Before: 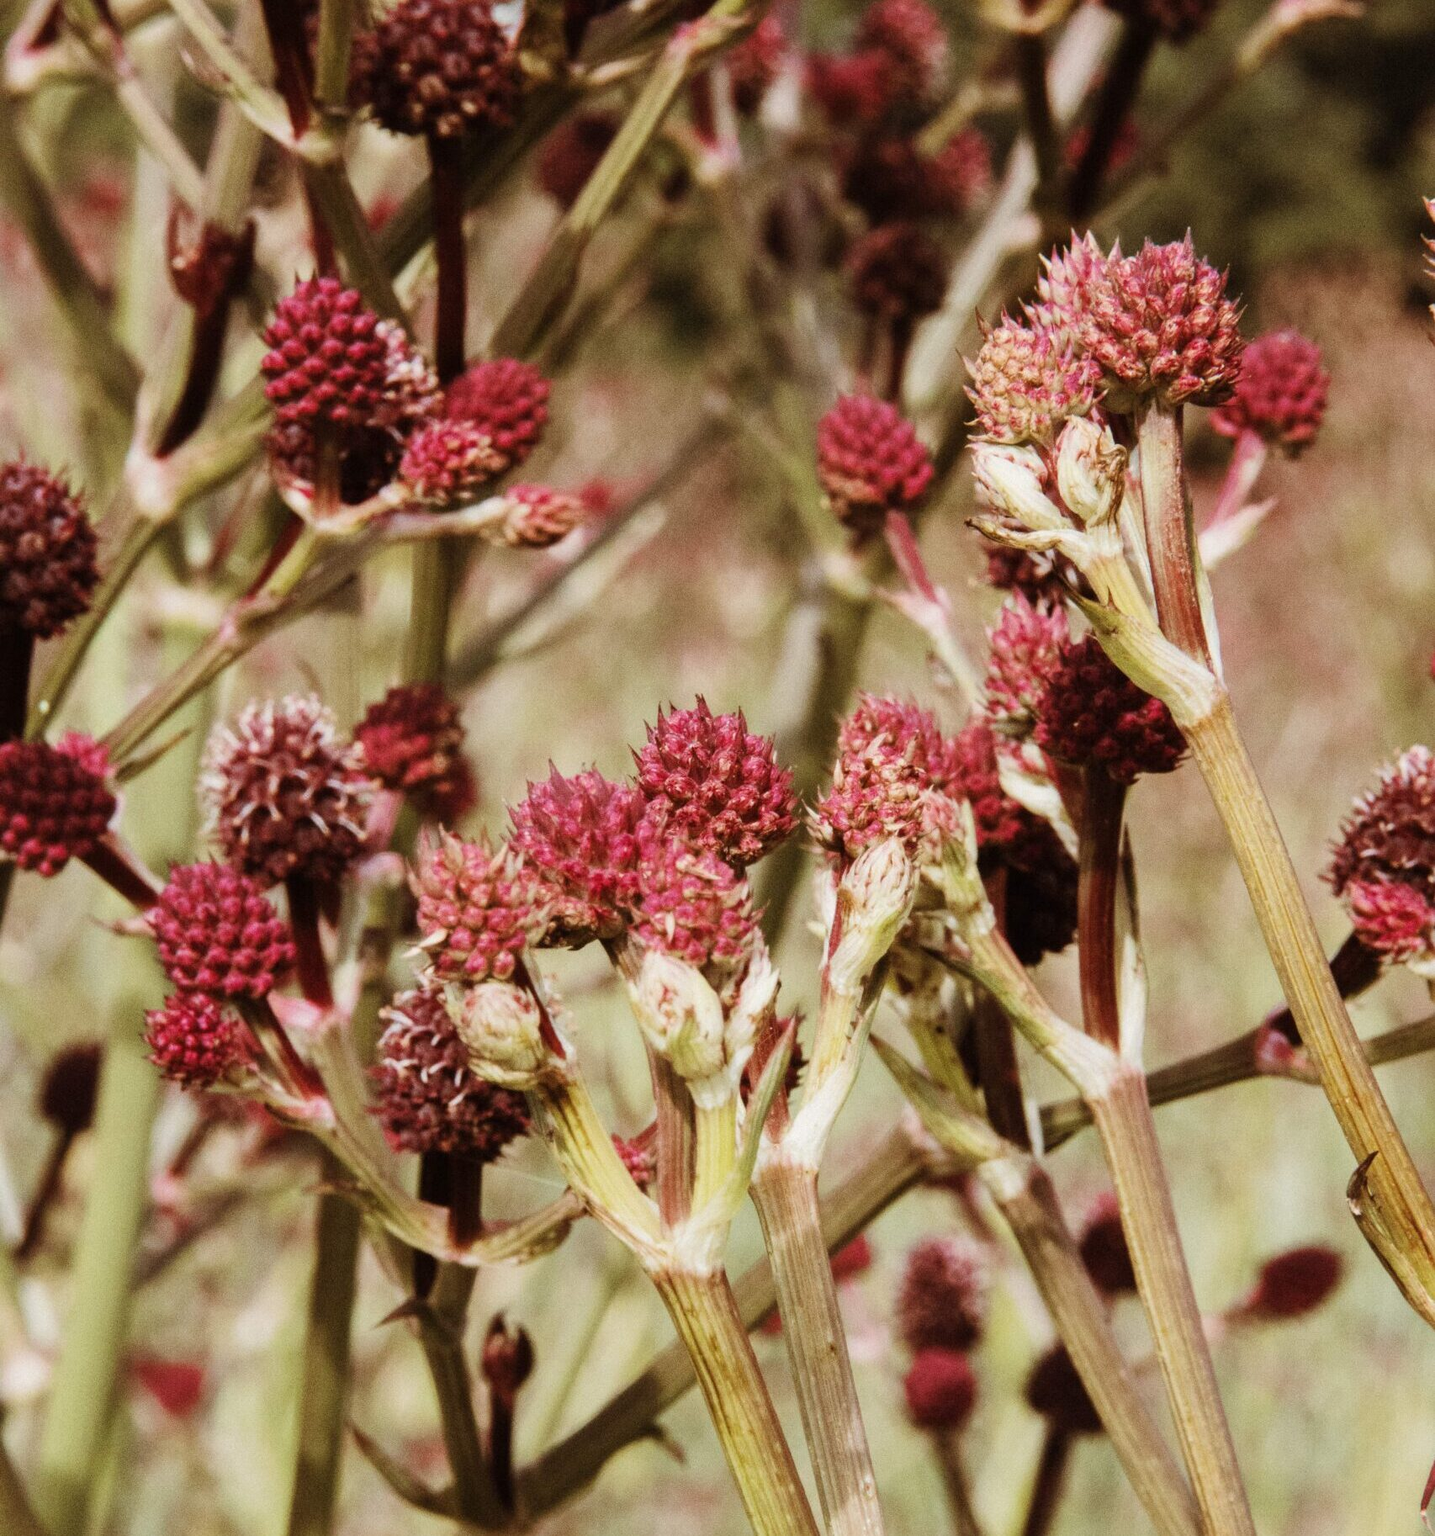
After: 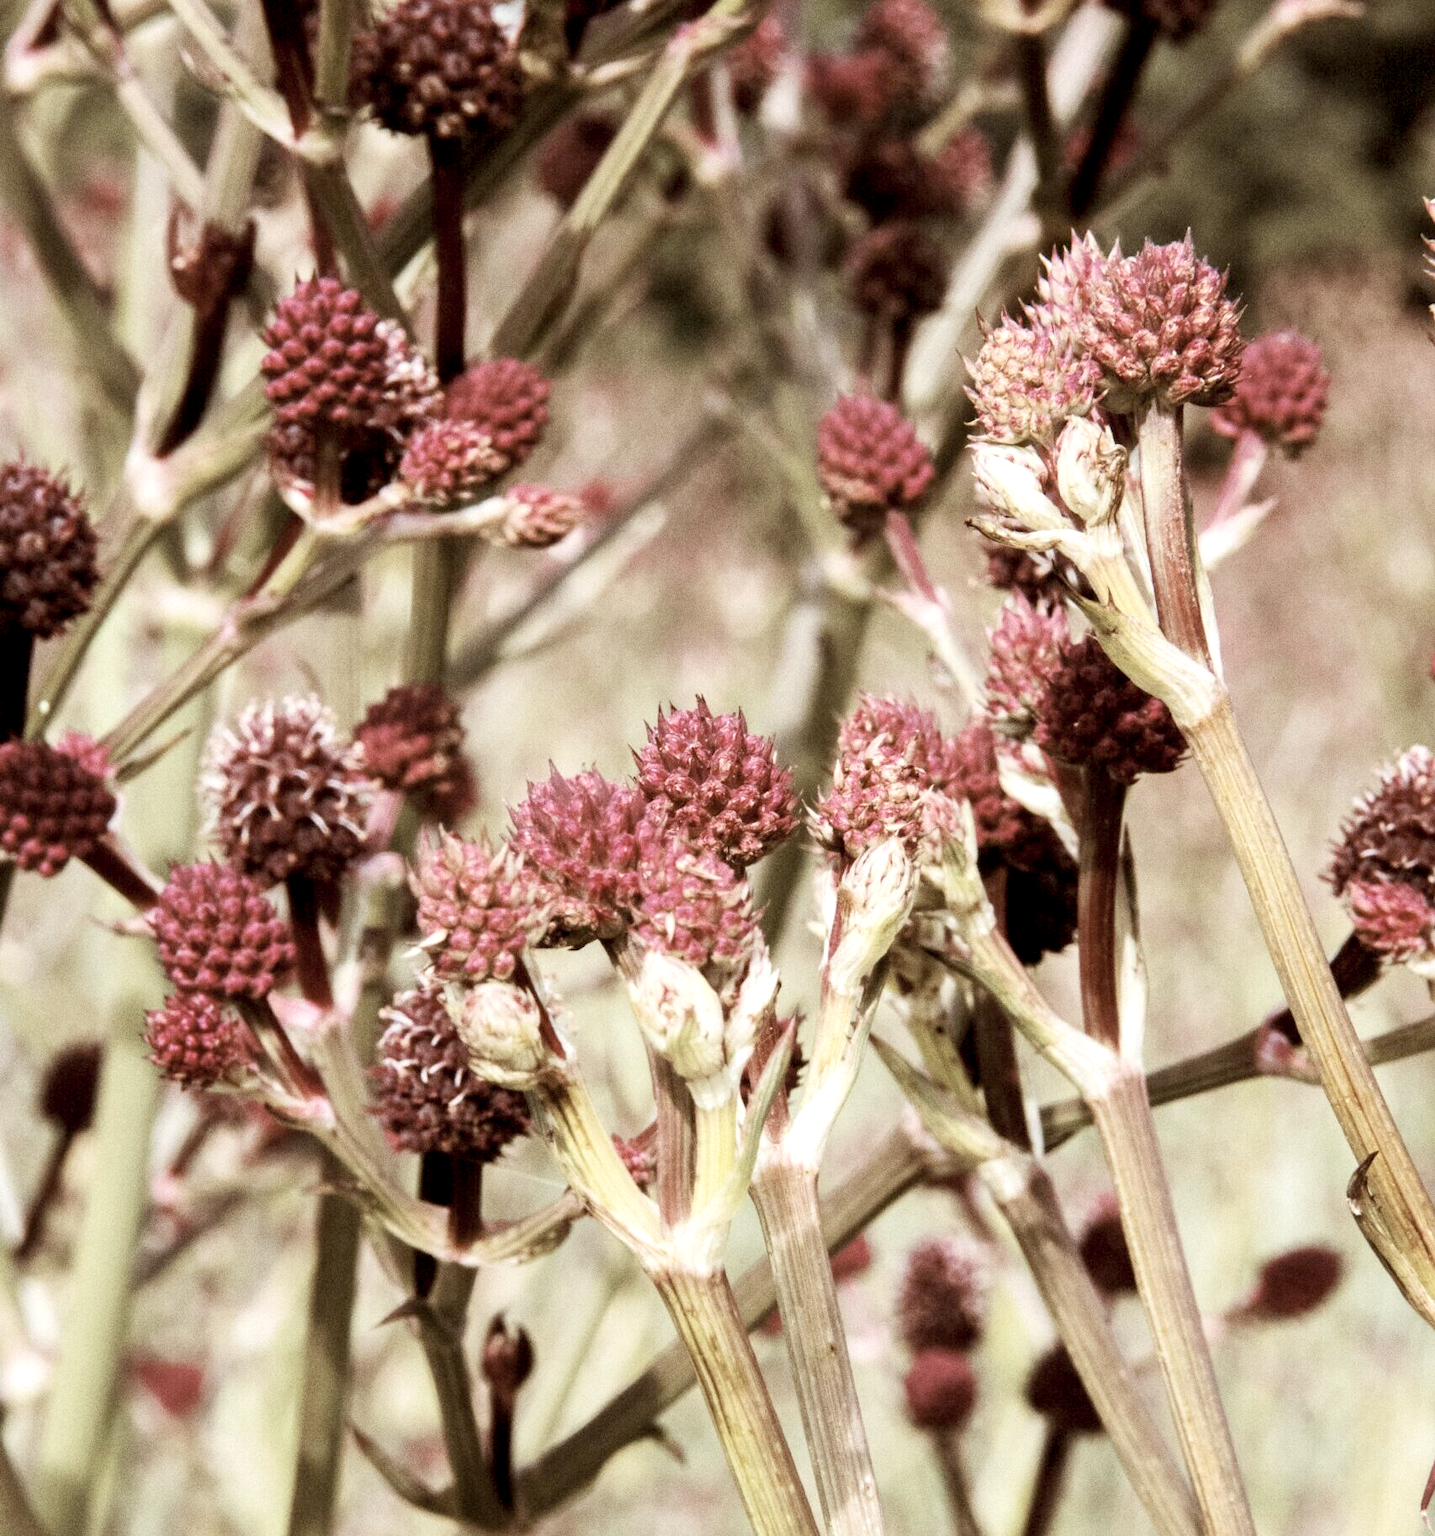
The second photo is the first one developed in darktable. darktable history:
contrast brightness saturation: contrast 0.1, saturation -0.36
exposure: black level correction 0.012, exposure 0.7 EV, compensate exposure bias true, compensate highlight preservation false
color balance: lift [1.01, 1, 1, 1], gamma [1.097, 1, 1, 1], gain [0.85, 1, 1, 1]
